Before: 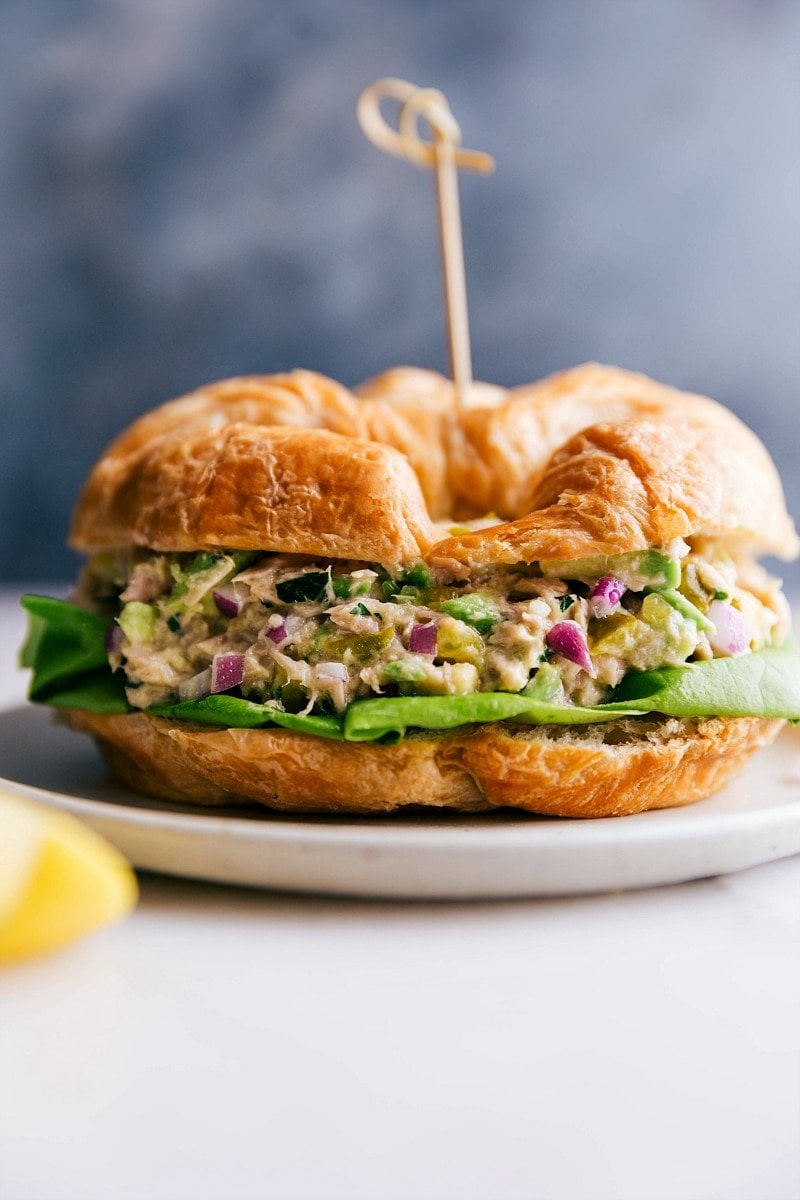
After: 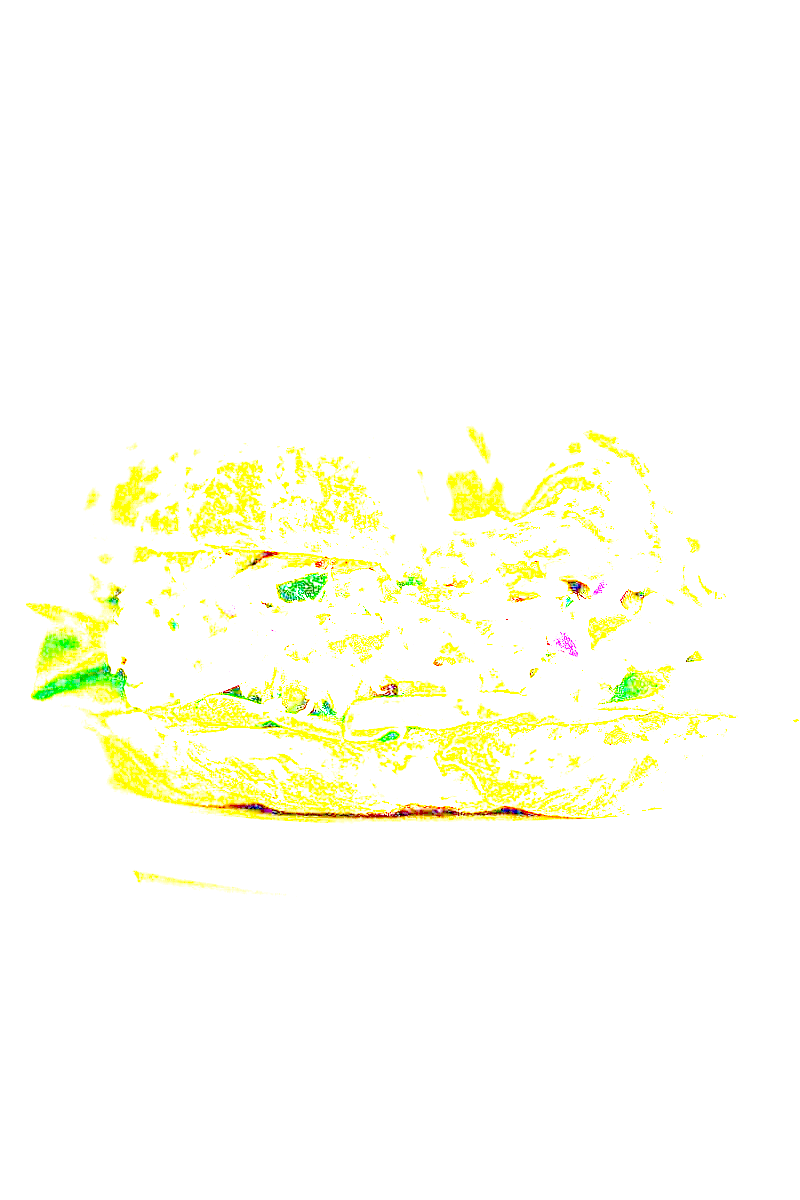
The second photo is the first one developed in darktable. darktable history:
exposure: exposure 7.983 EV, compensate exposure bias true, compensate highlight preservation false
